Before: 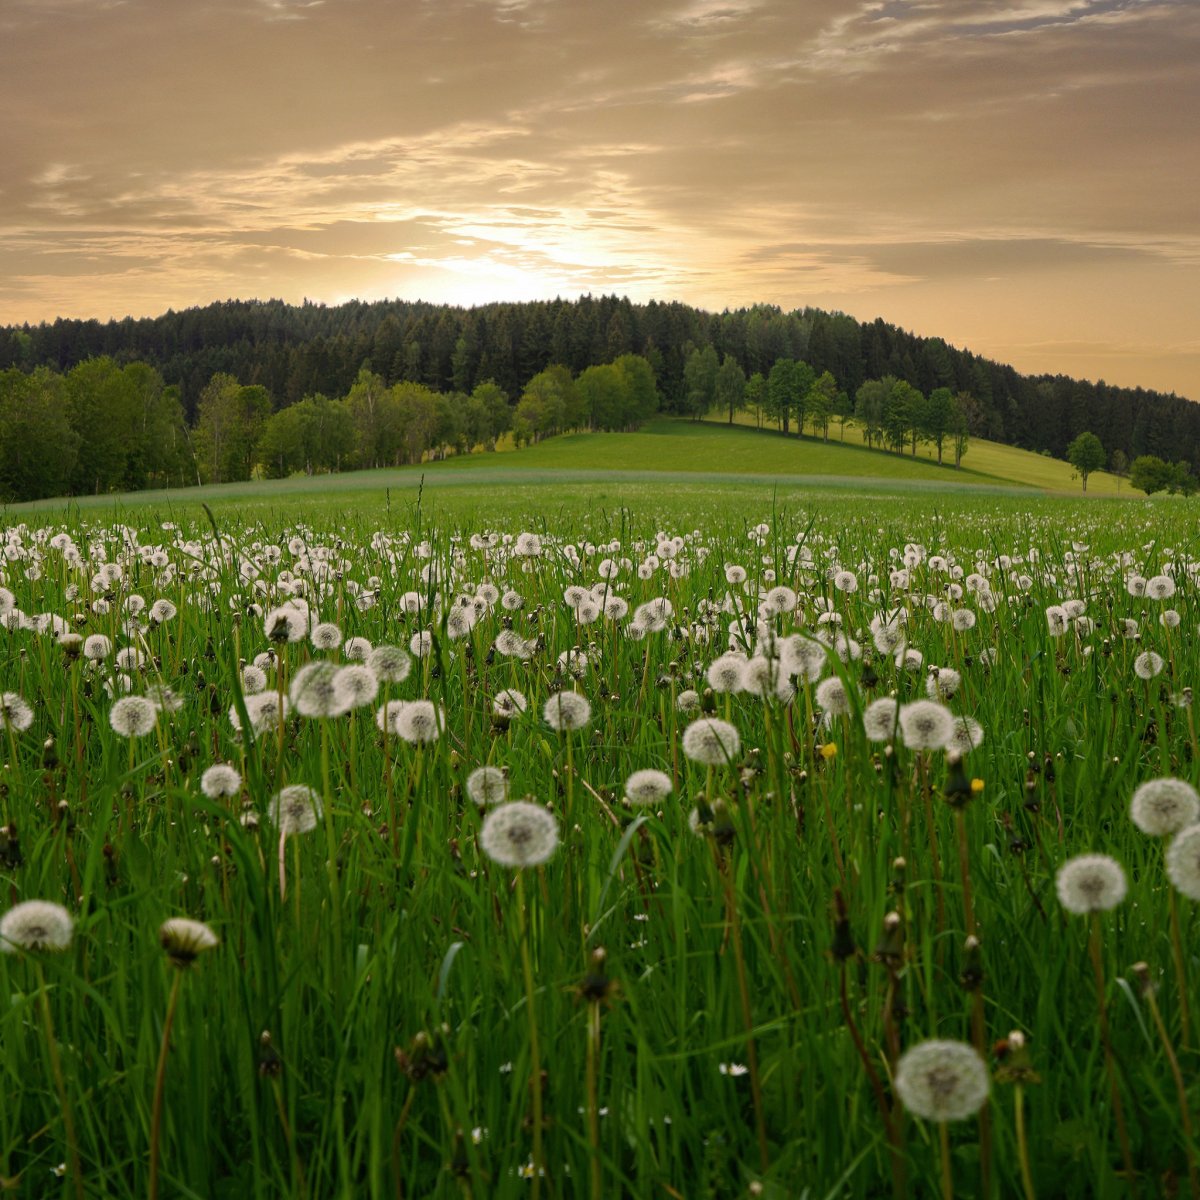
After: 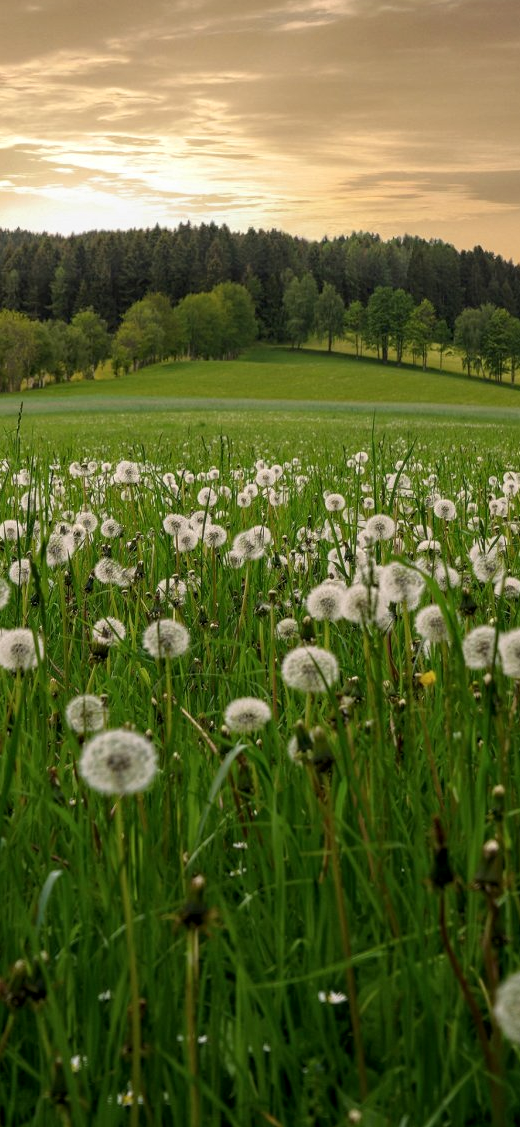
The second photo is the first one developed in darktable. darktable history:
local contrast: on, module defaults
crop: left 33.452%, top 6.025%, right 23.155%
